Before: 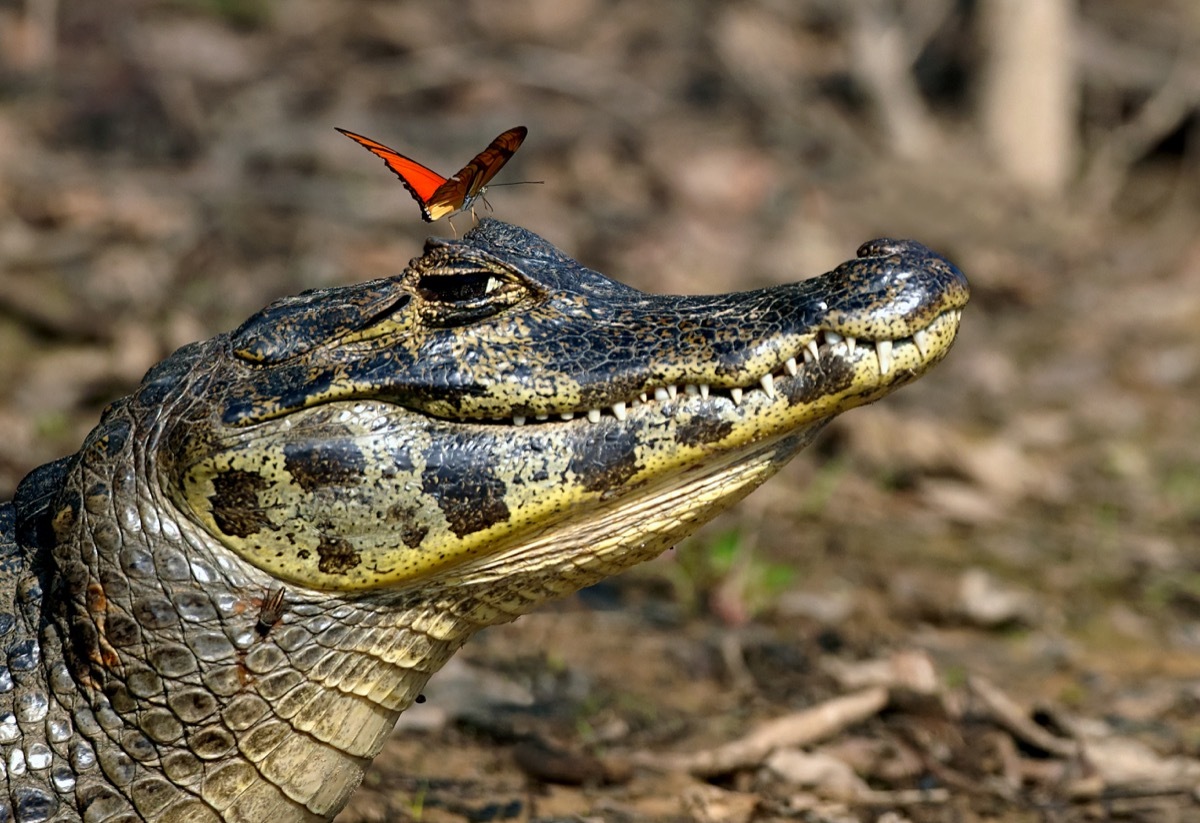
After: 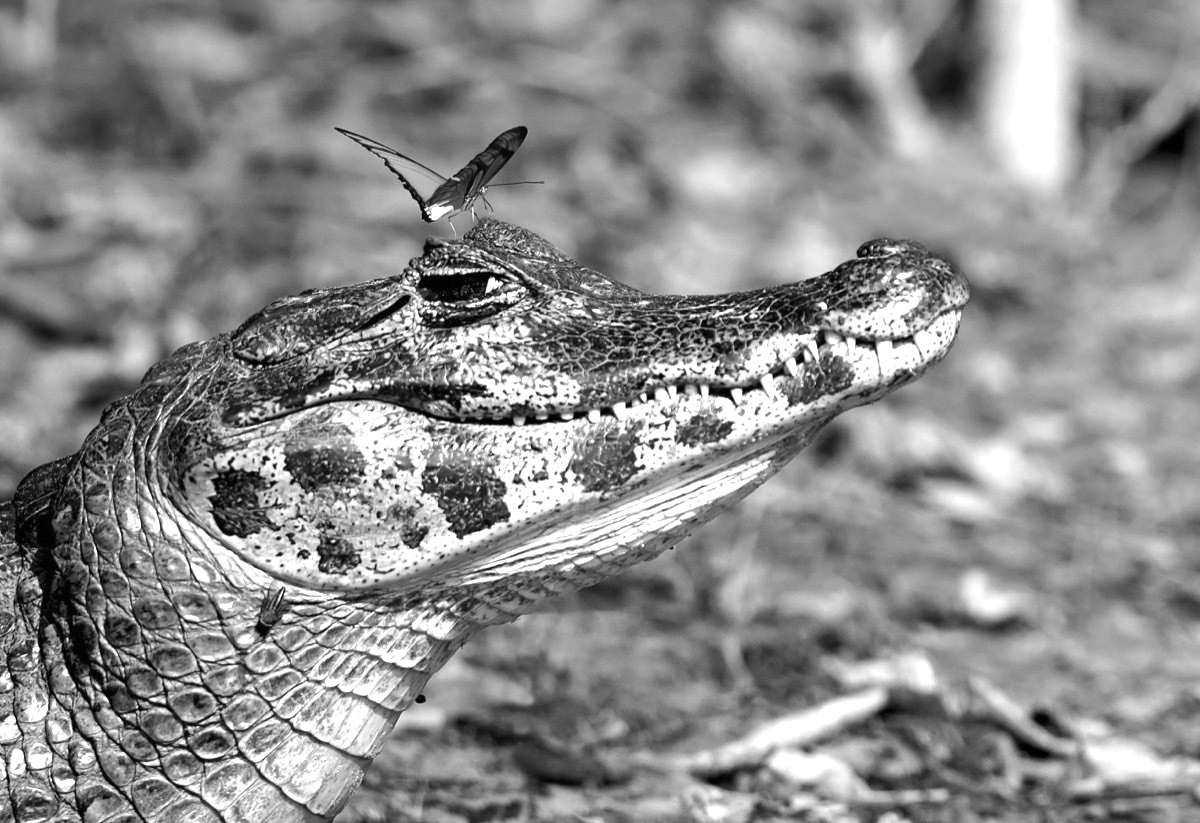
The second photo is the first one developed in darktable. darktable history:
monochrome: a 32, b 64, size 2.3
exposure: black level correction 0, exposure 1 EV, compensate exposure bias true, compensate highlight preservation false
white balance: emerald 1
